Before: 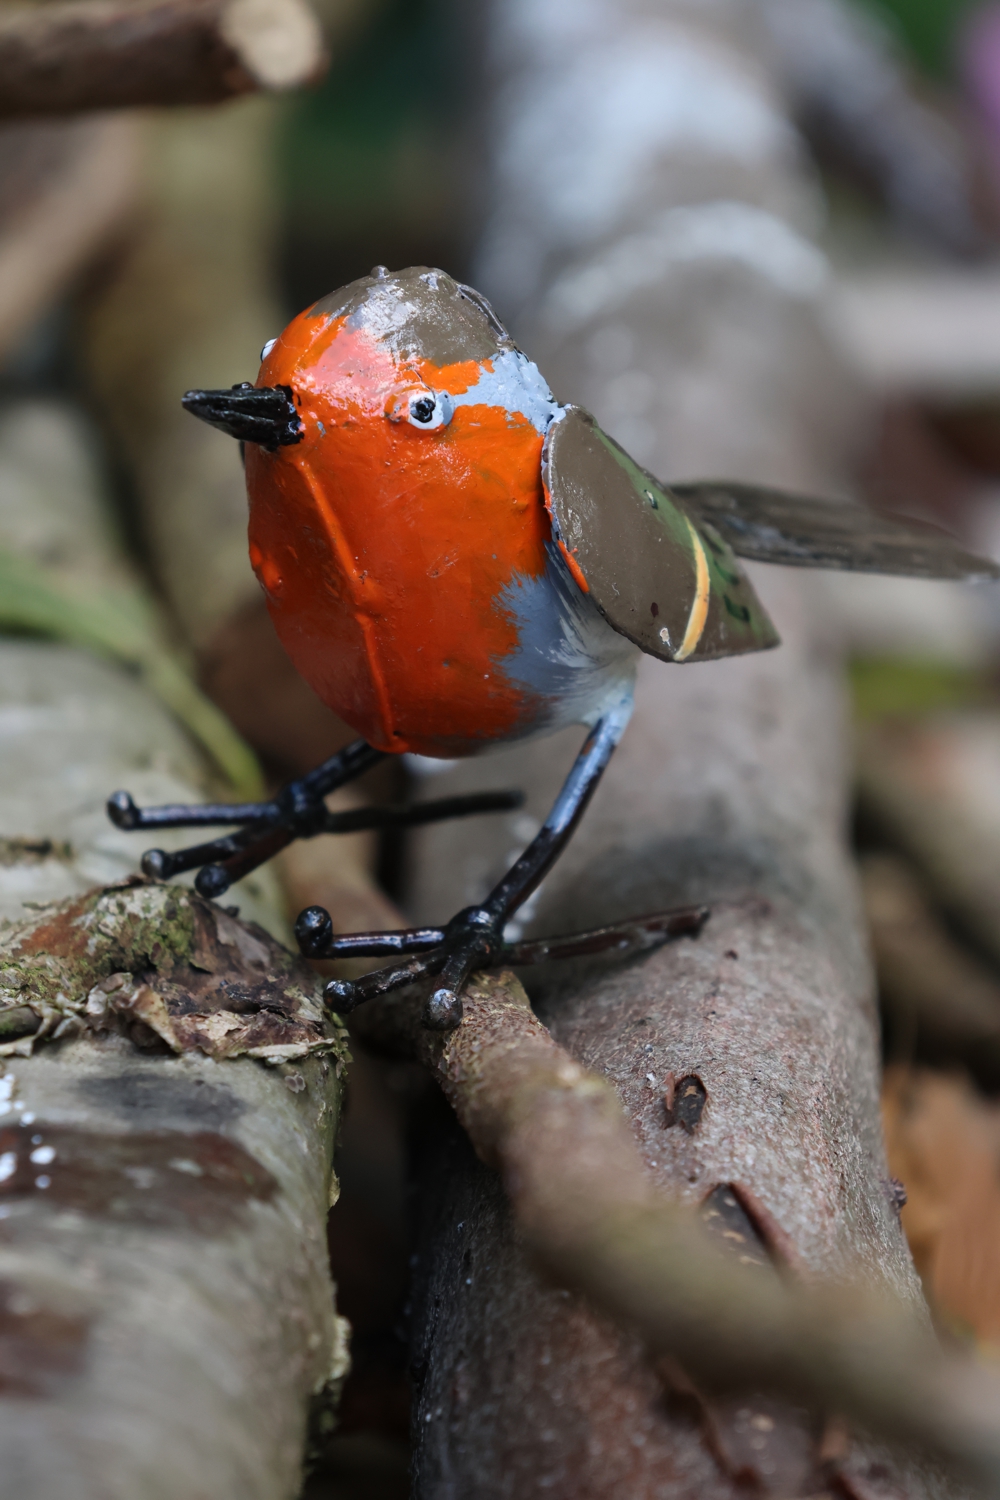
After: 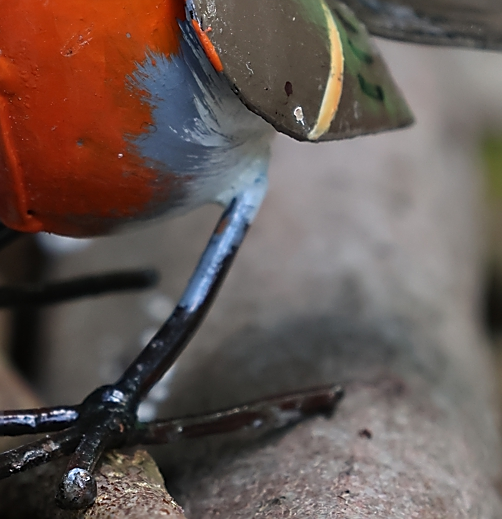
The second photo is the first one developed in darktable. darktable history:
shadows and highlights: shadows 12, white point adjustment 1.2, highlights -0.36, soften with gaussian
sharpen: radius 1.4, amount 1.25, threshold 0.7
crop: left 36.607%, top 34.735%, right 13.146%, bottom 30.611%
